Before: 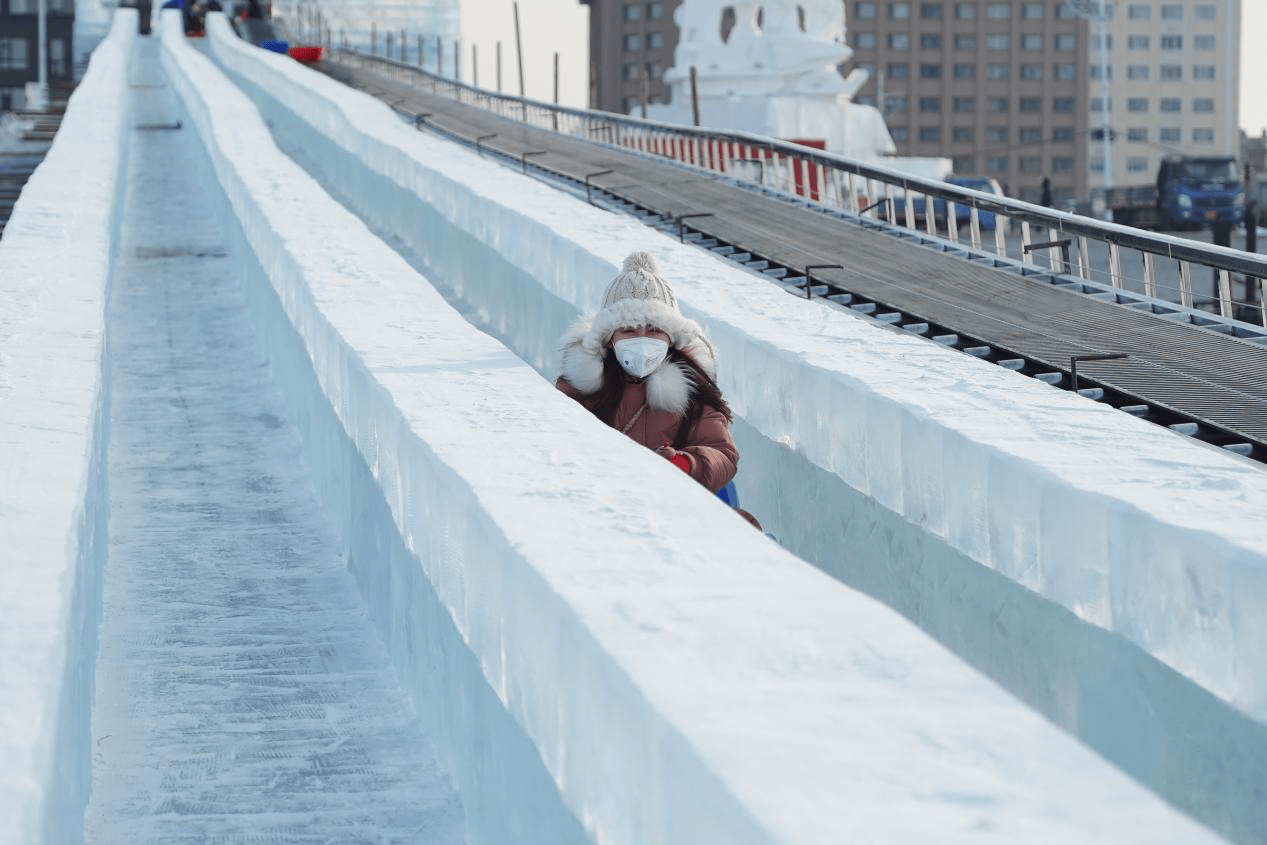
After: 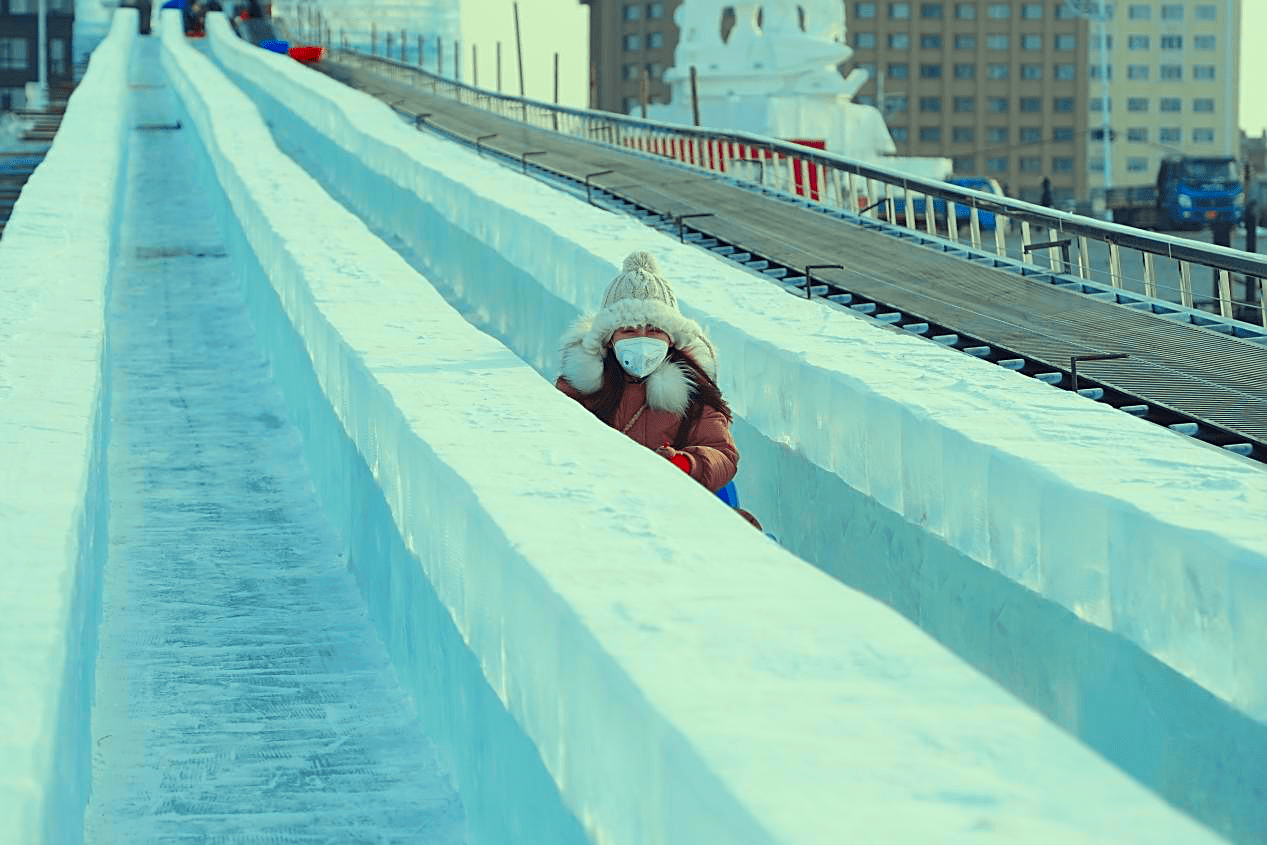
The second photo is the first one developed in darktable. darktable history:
sharpen: on, module defaults
color correction: highlights a* -10.74, highlights b* 9.85, saturation 1.72
